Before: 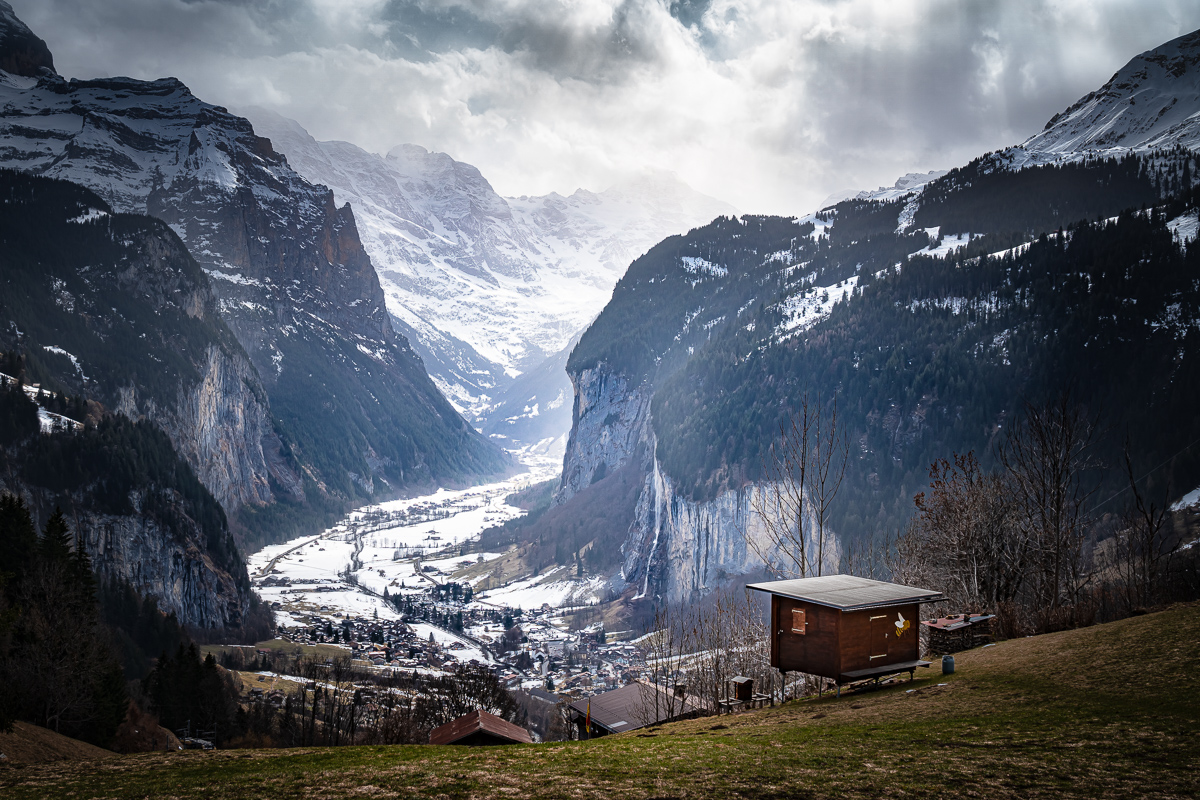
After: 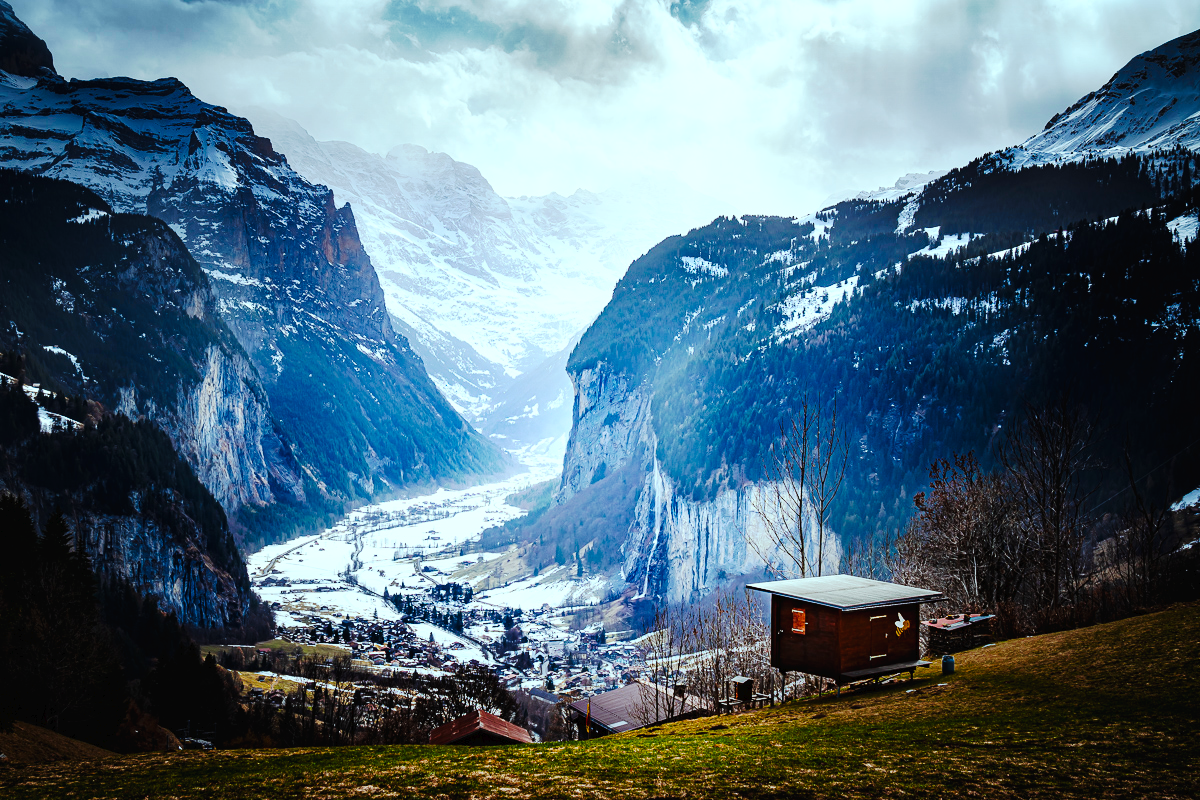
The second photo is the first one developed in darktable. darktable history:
tone curve: curves: ch0 [(0, 0) (0.003, 0.017) (0.011, 0.017) (0.025, 0.017) (0.044, 0.019) (0.069, 0.03) (0.1, 0.046) (0.136, 0.066) (0.177, 0.104) (0.224, 0.151) (0.277, 0.231) (0.335, 0.321) (0.399, 0.454) (0.468, 0.567) (0.543, 0.674) (0.623, 0.763) (0.709, 0.82) (0.801, 0.872) (0.898, 0.934) (1, 1)], preserve colors none
color balance rgb: highlights gain › luminance 15.483%, highlights gain › chroma 3.895%, highlights gain › hue 206.36°, perceptual saturation grading › global saturation 39.837%, global vibrance 9.295%
